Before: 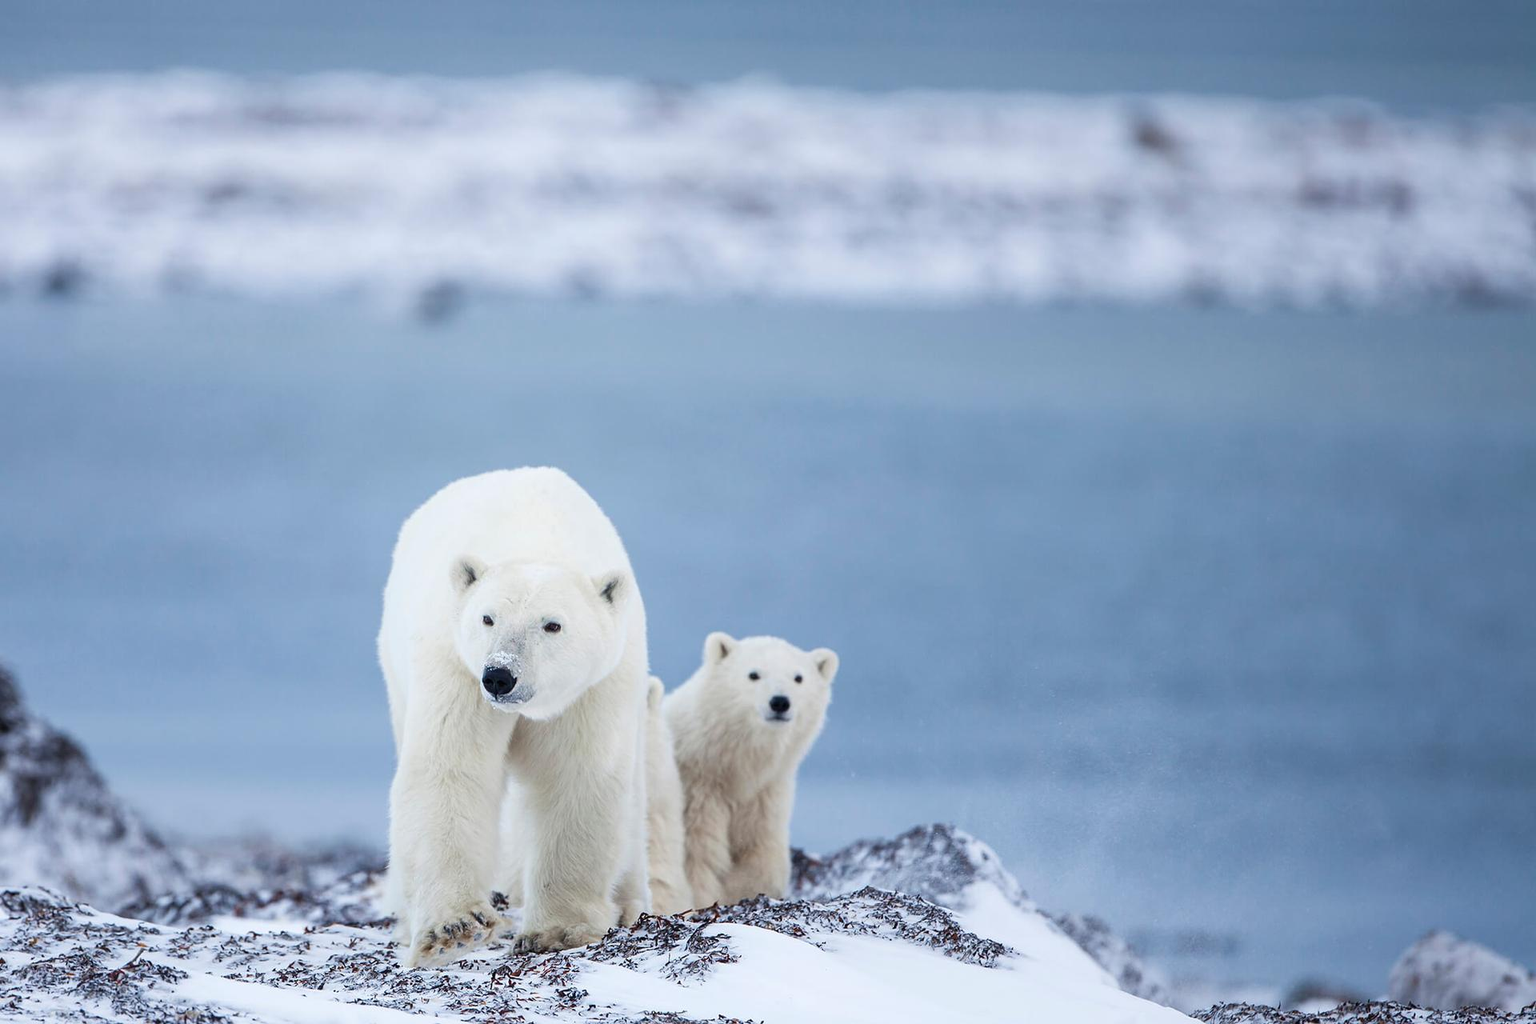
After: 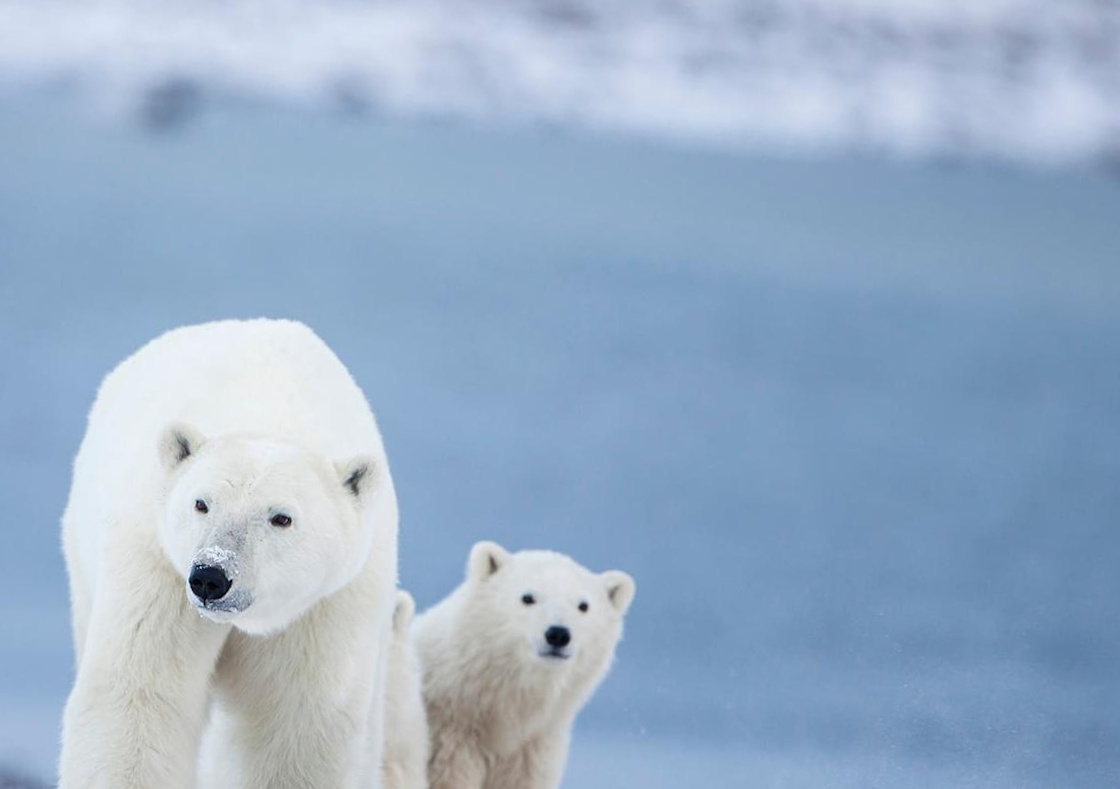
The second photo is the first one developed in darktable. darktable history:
crop and rotate: left 22.13%, top 22.054%, right 22.026%, bottom 22.102%
rotate and perspective: rotation 4.1°, automatic cropping off
